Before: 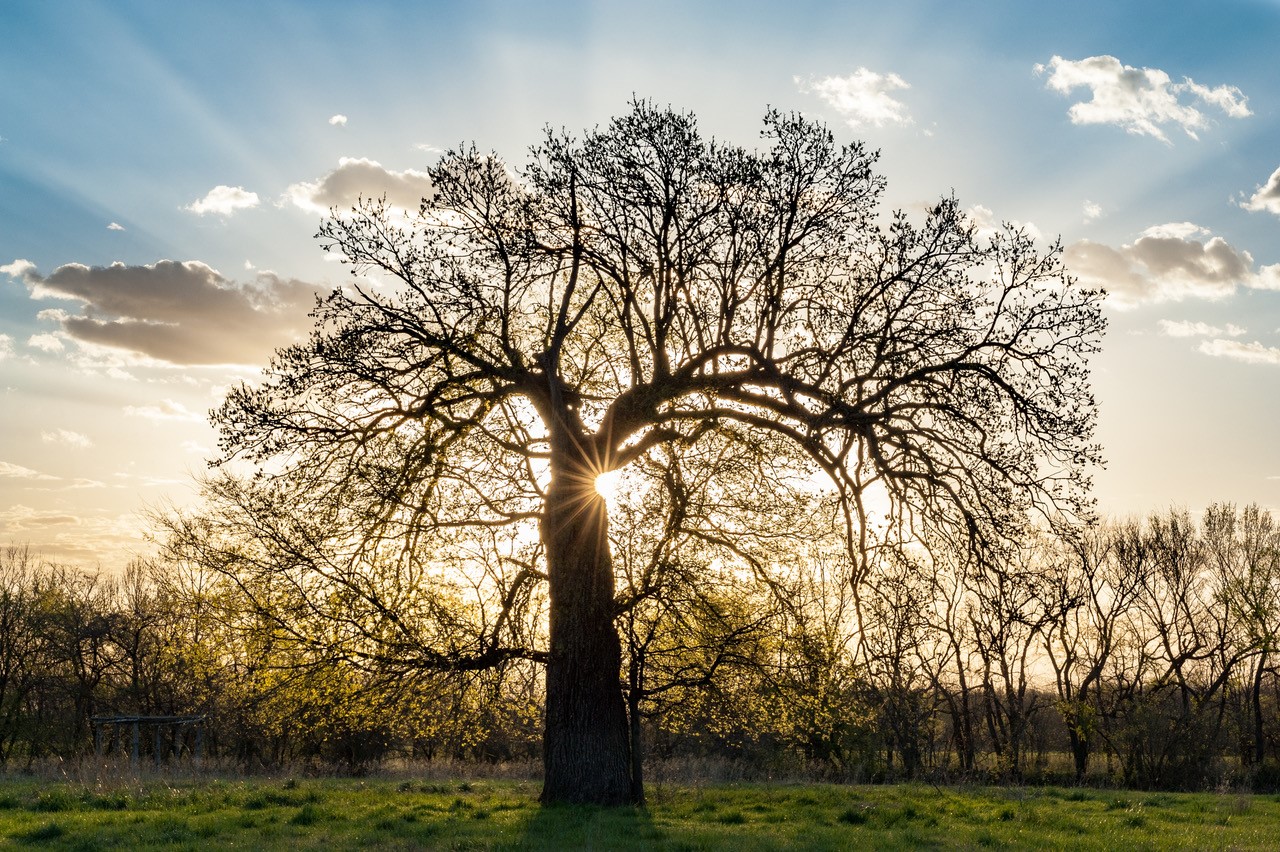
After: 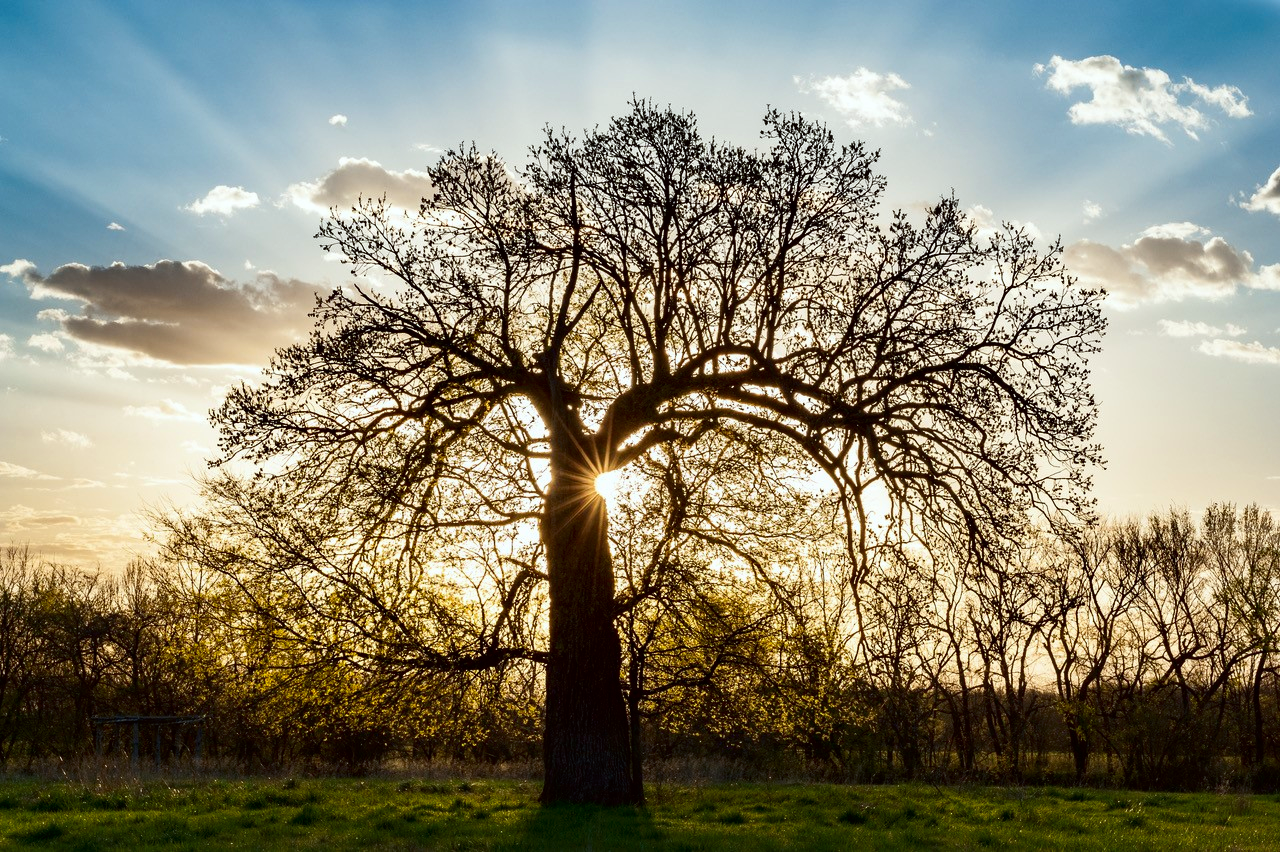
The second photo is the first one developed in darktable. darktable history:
color correction: highlights a* -2.73, highlights b* -2.09, shadows a* 2.41, shadows b* 2.73
contrast brightness saturation: contrast 0.12, brightness -0.12, saturation 0.2
